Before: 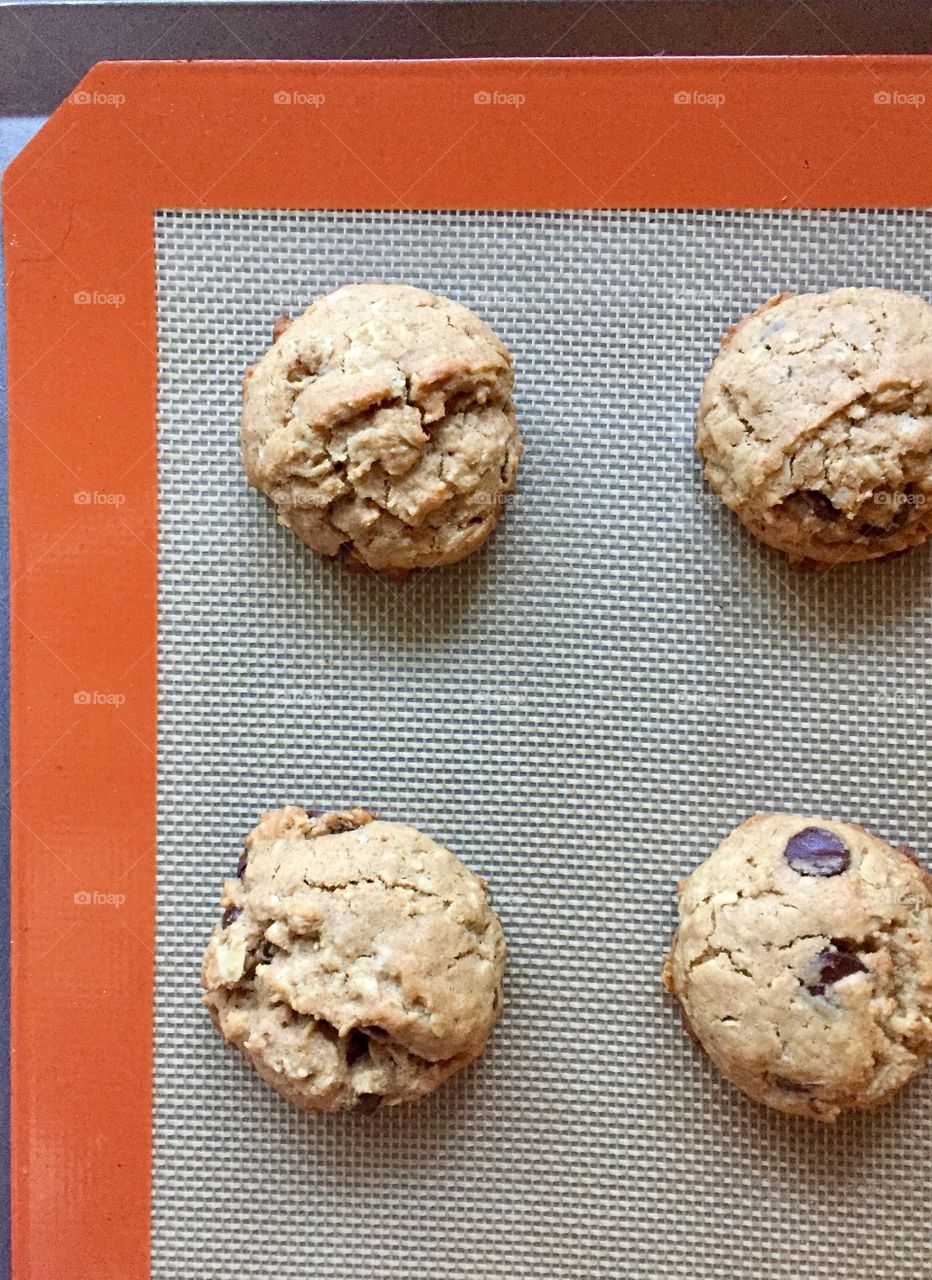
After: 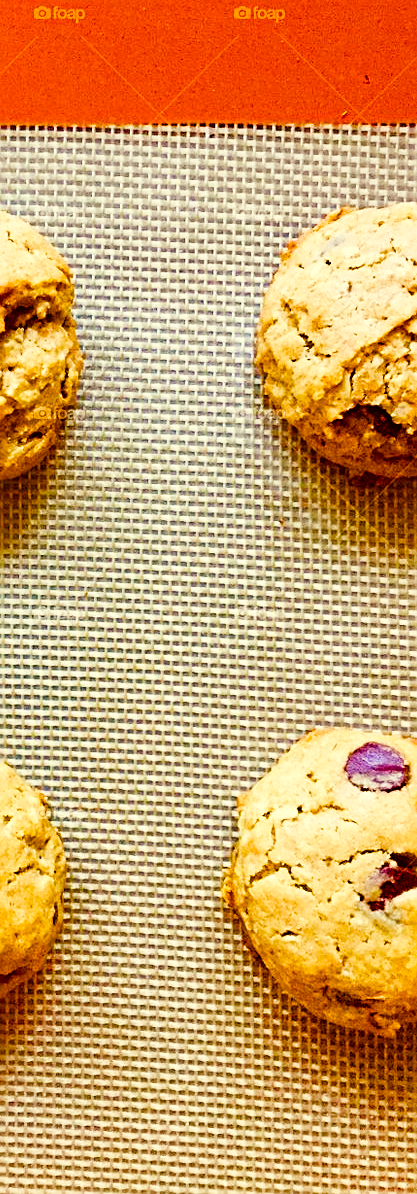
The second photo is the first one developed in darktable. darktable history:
crop: left 47.316%, top 6.651%, right 7.886%
sharpen: on, module defaults
color balance rgb: power › chroma 1.524%, power › hue 27.83°, highlights gain › chroma 2.986%, highlights gain › hue 78.87°, perceptual saturation grading › global saturation 54.856%, perceptual saturation grading › highlights -50.073%, perceptual saturation grading › mid-tones 40.452%, perceptual saturation grading › shadows 30.426%, global vibrance 50.588%
color correction: highlights a* -1.8, highlights b* 10.27, shadows a* 0.815, shadows b* 19.14
tone curve: curves: ch0 [(0, 0) (0.004, 0.001) (0.133, 0.132) (0.325, 0.395) (0.455, 0.565) (0.832, 0.925) (1, 1)], preserve colors none
